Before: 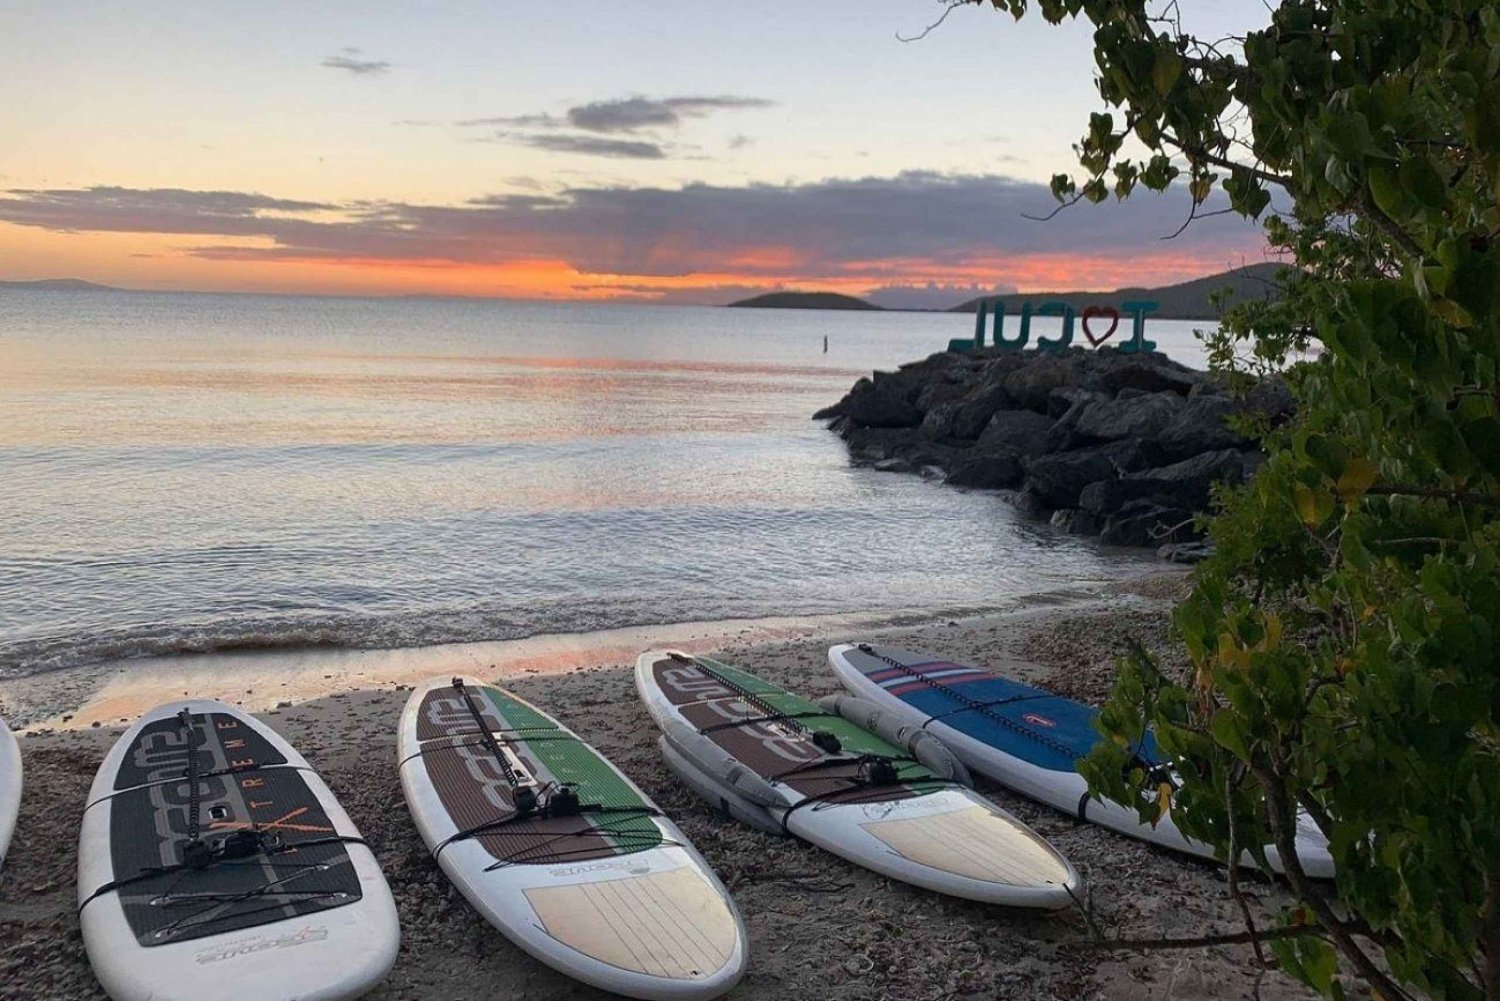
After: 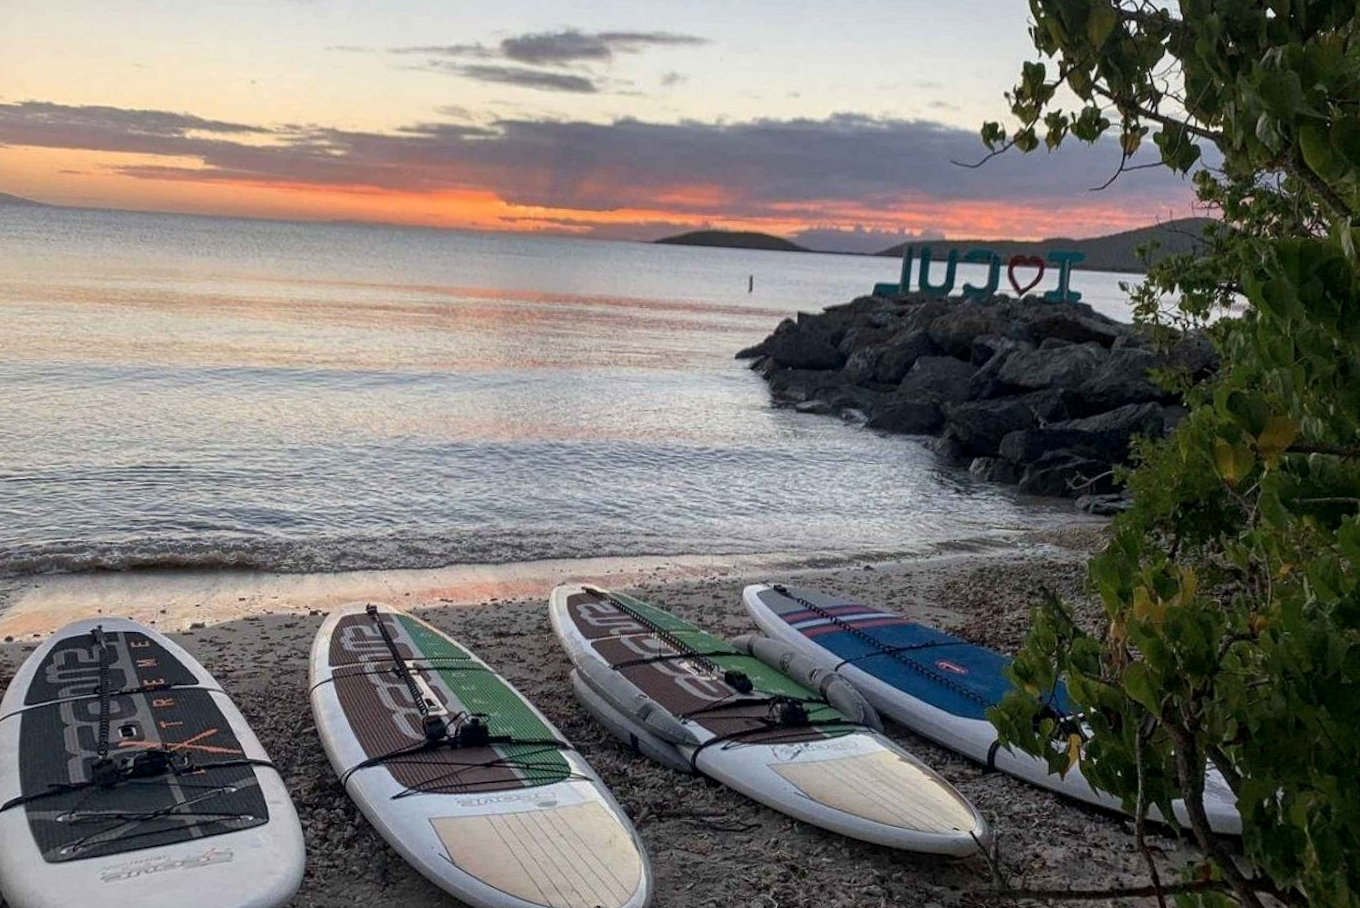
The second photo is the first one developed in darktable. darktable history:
crop and rotate: angle -1.96°, left 3.097%, top 4.154%, right 1.586%, bottom 0.529%
local contrast: on, module defaults
